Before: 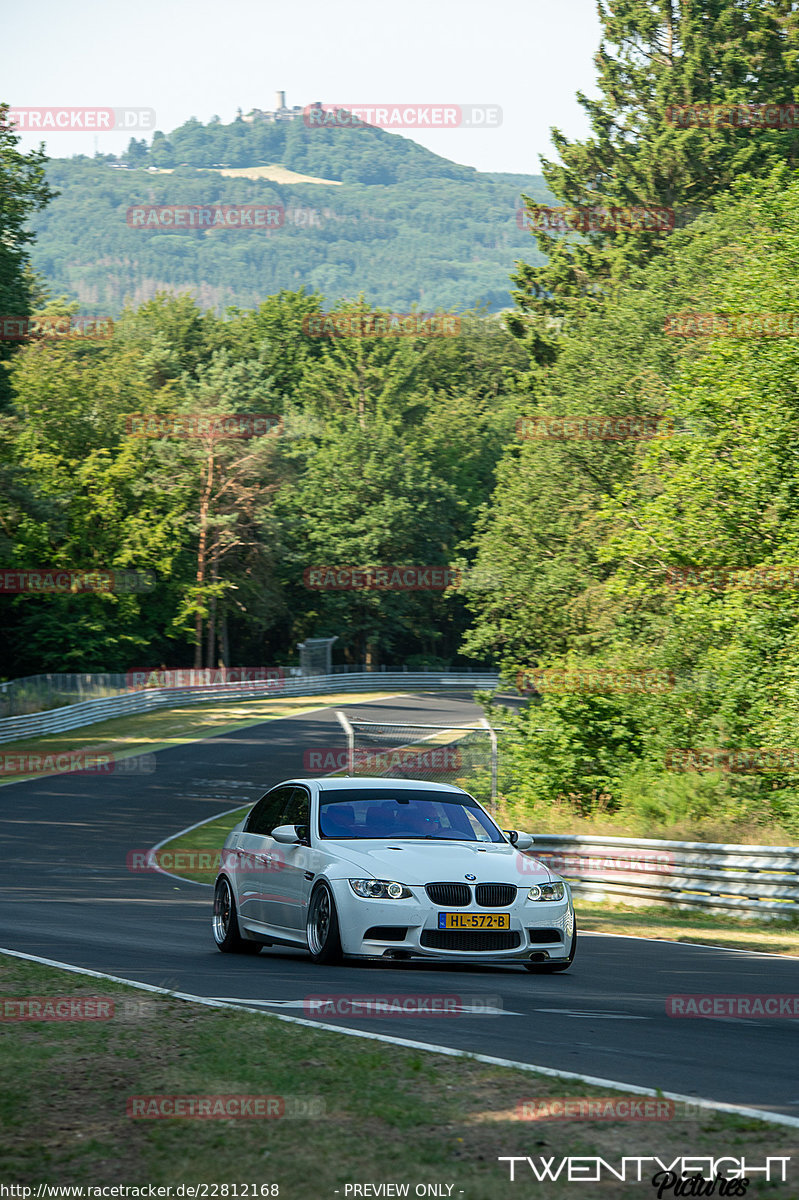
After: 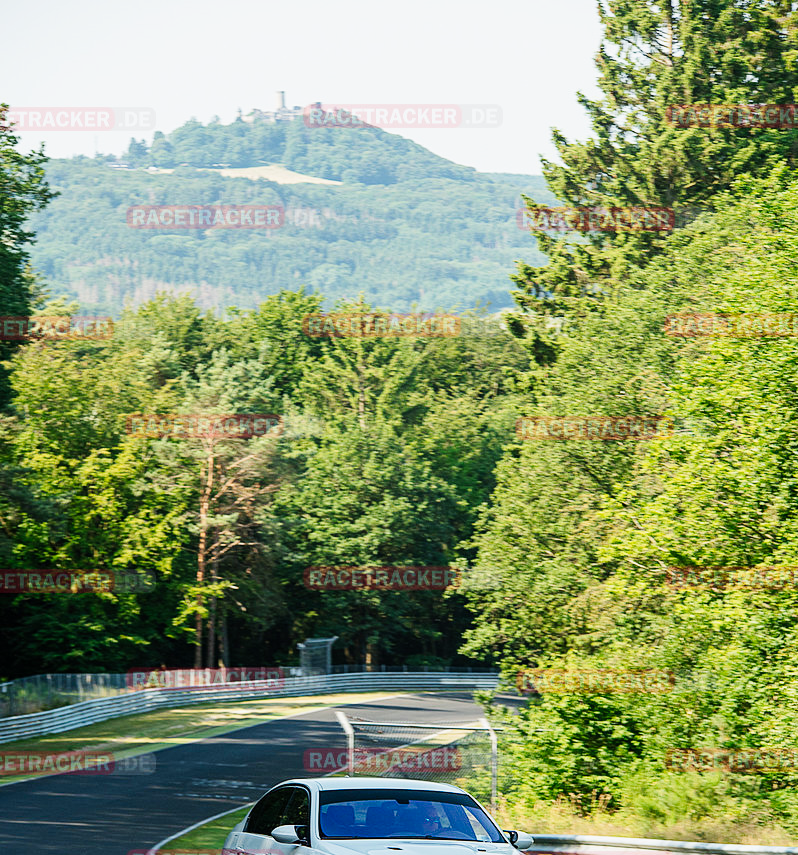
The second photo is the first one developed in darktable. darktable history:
crop: right 0.001%, bottom 28.702%
tone curve: curves: ch0 [(0, 0) (0.114, 0.083) (0.291, 0.3) (0.447, 0.535) (0.602, 0.712) (0.772, 0.864) (0.999, 0.978)]; ch1 [(0, 0) (0.389, 0.352) (0.458, 0.433) (0.486, 0.474) (0.509, 0.505) (0.535, 0.541) (0.555, 0.557) (0.677, 0.724) (1, 1)]; ch2 [(0, 0) (0.369, 0.388) (0.449, 0.431) (0.501, 0.5) (0.528, 0.552) (0.561, 0.596) (0.697, 0.721) (1, 1)], preserve colors none
